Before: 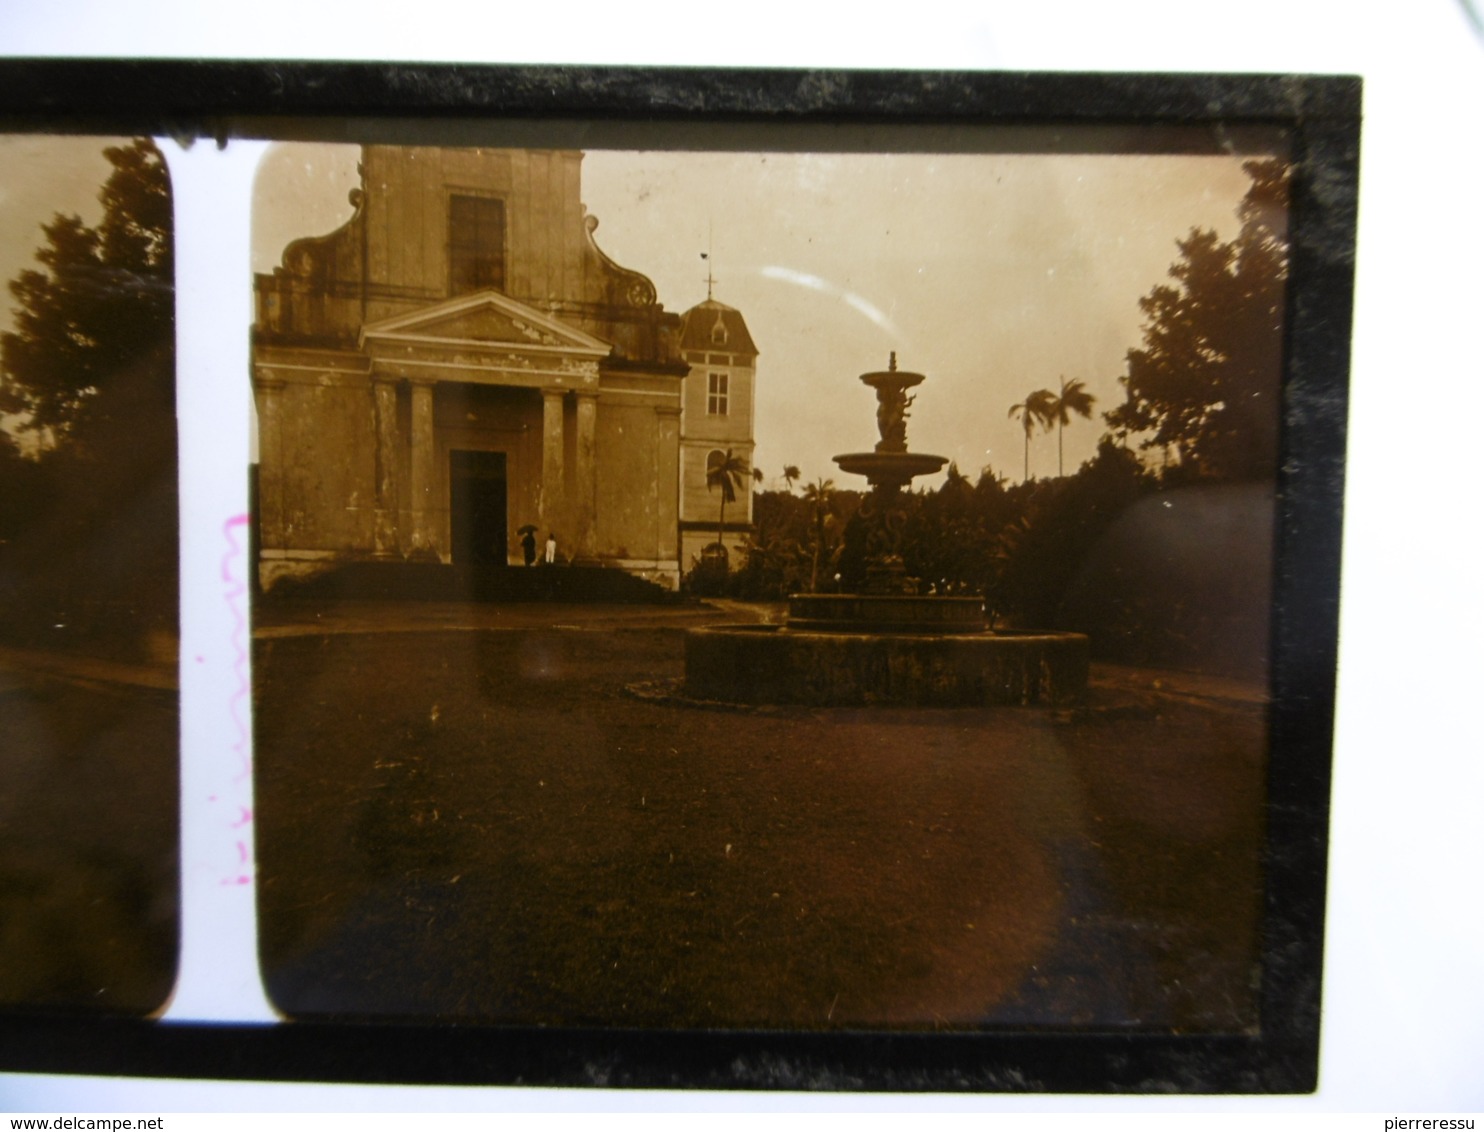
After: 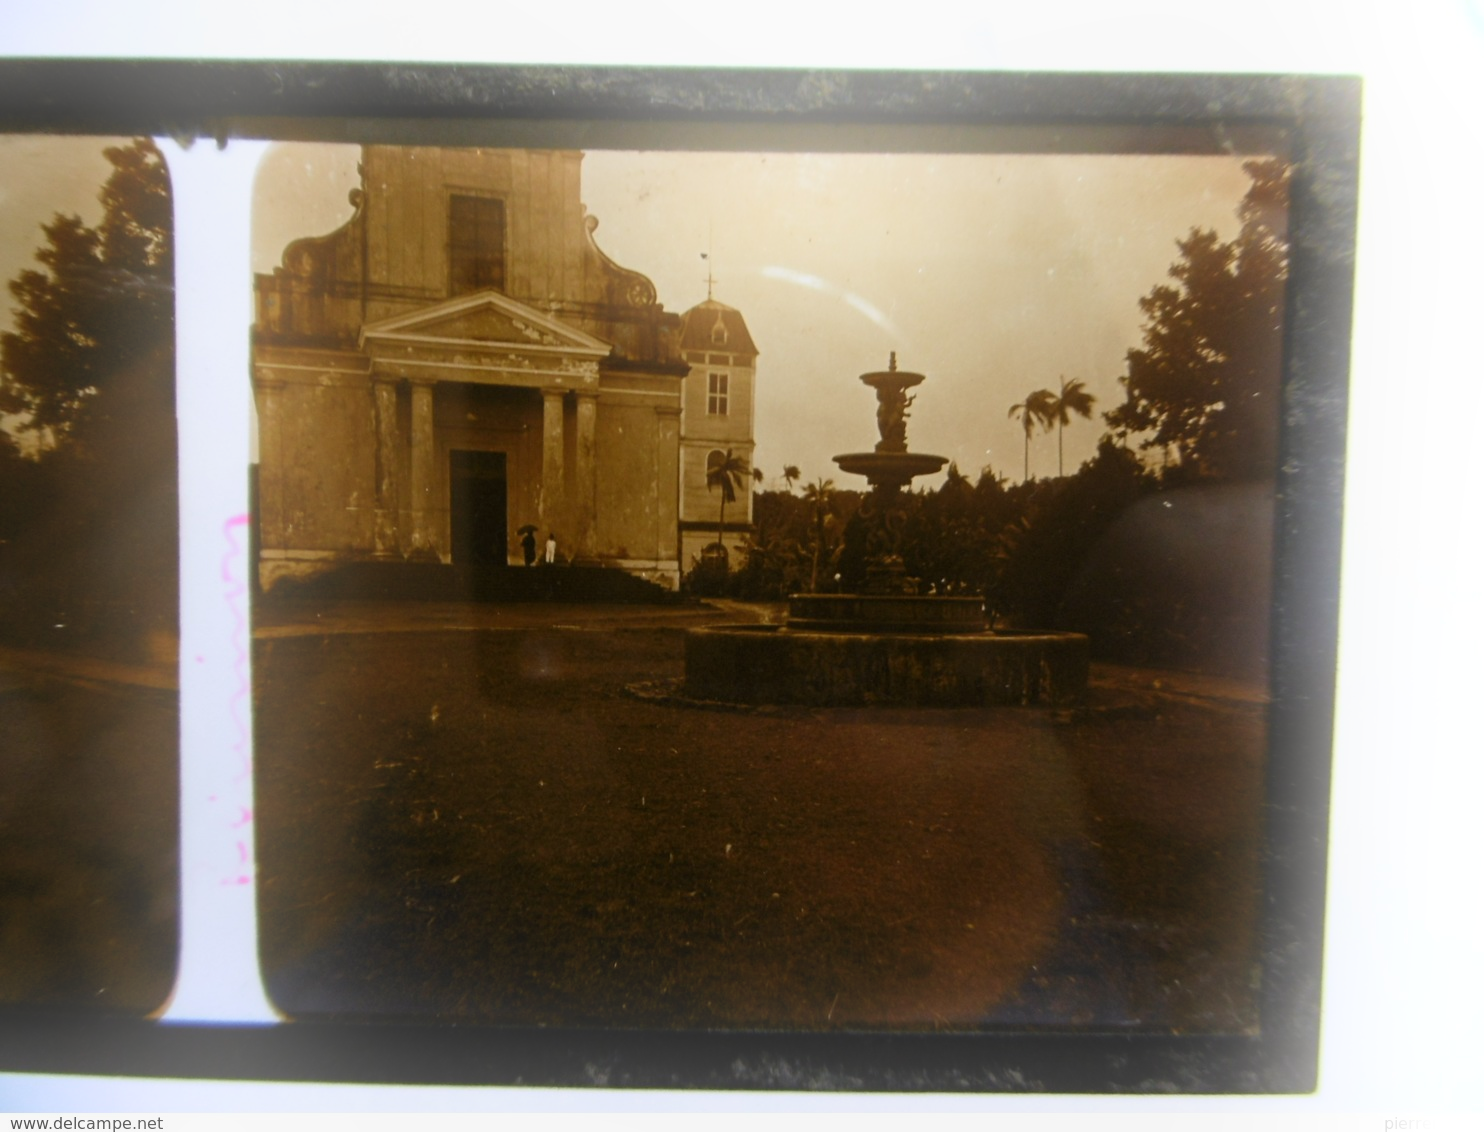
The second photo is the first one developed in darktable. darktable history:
bloom: on, module defaults
exposure: exposure -0.177 EV, compensate highlight preservation false
